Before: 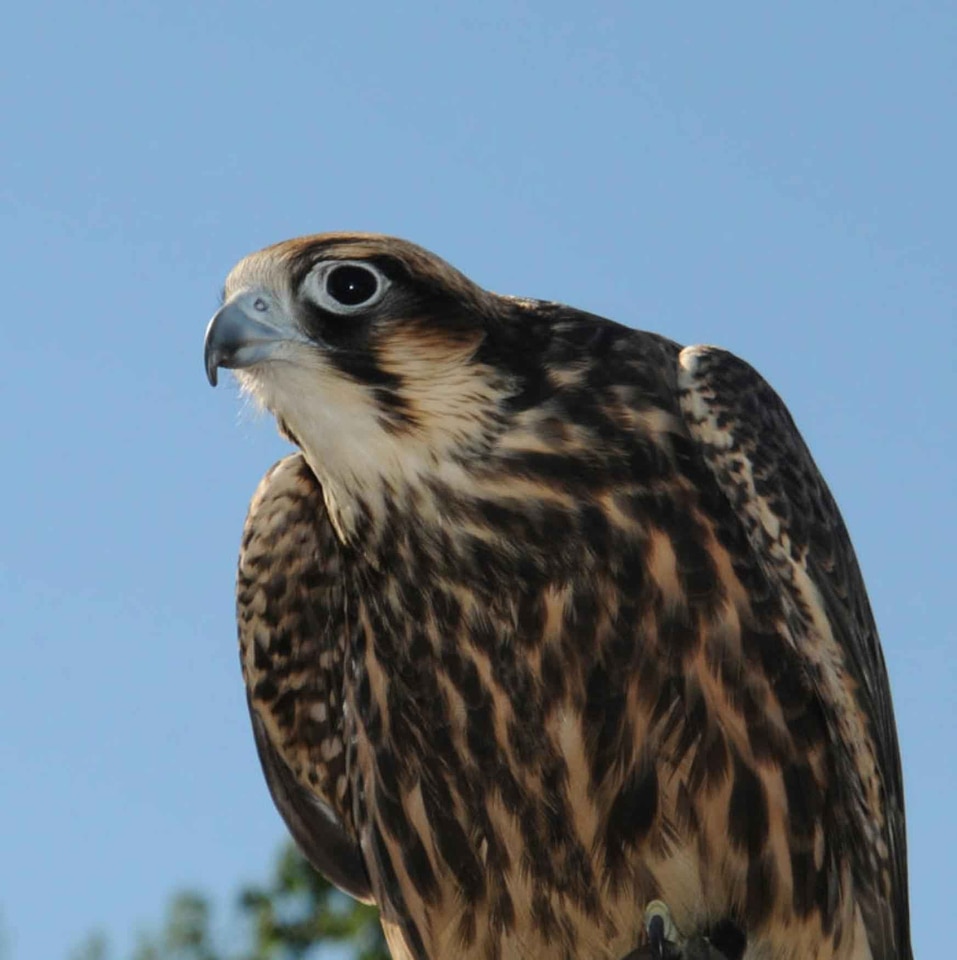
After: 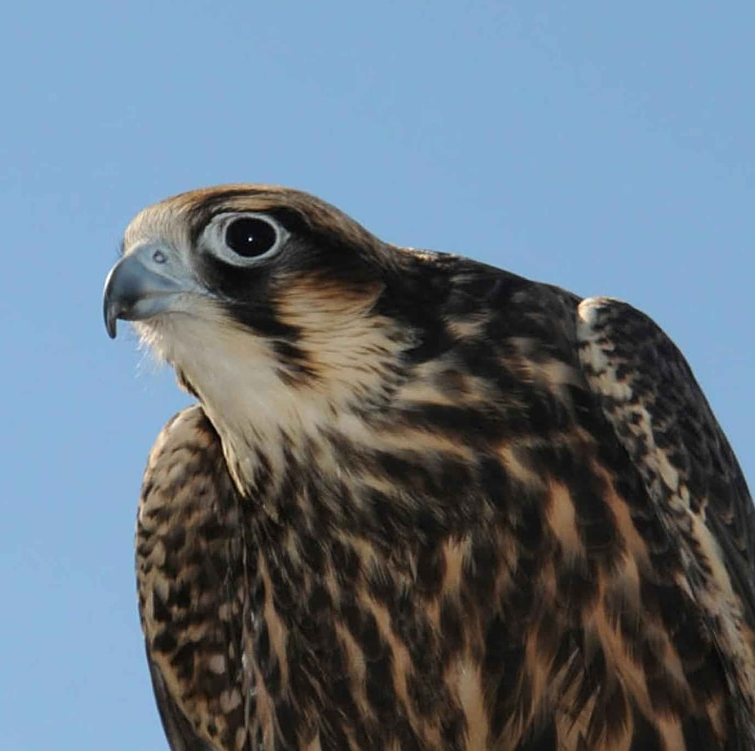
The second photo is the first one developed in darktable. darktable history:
sharpen: amount 0.207
crop and rotate: left 10.593%, top 5.037%, right 10.495%, bottom 16.727%
